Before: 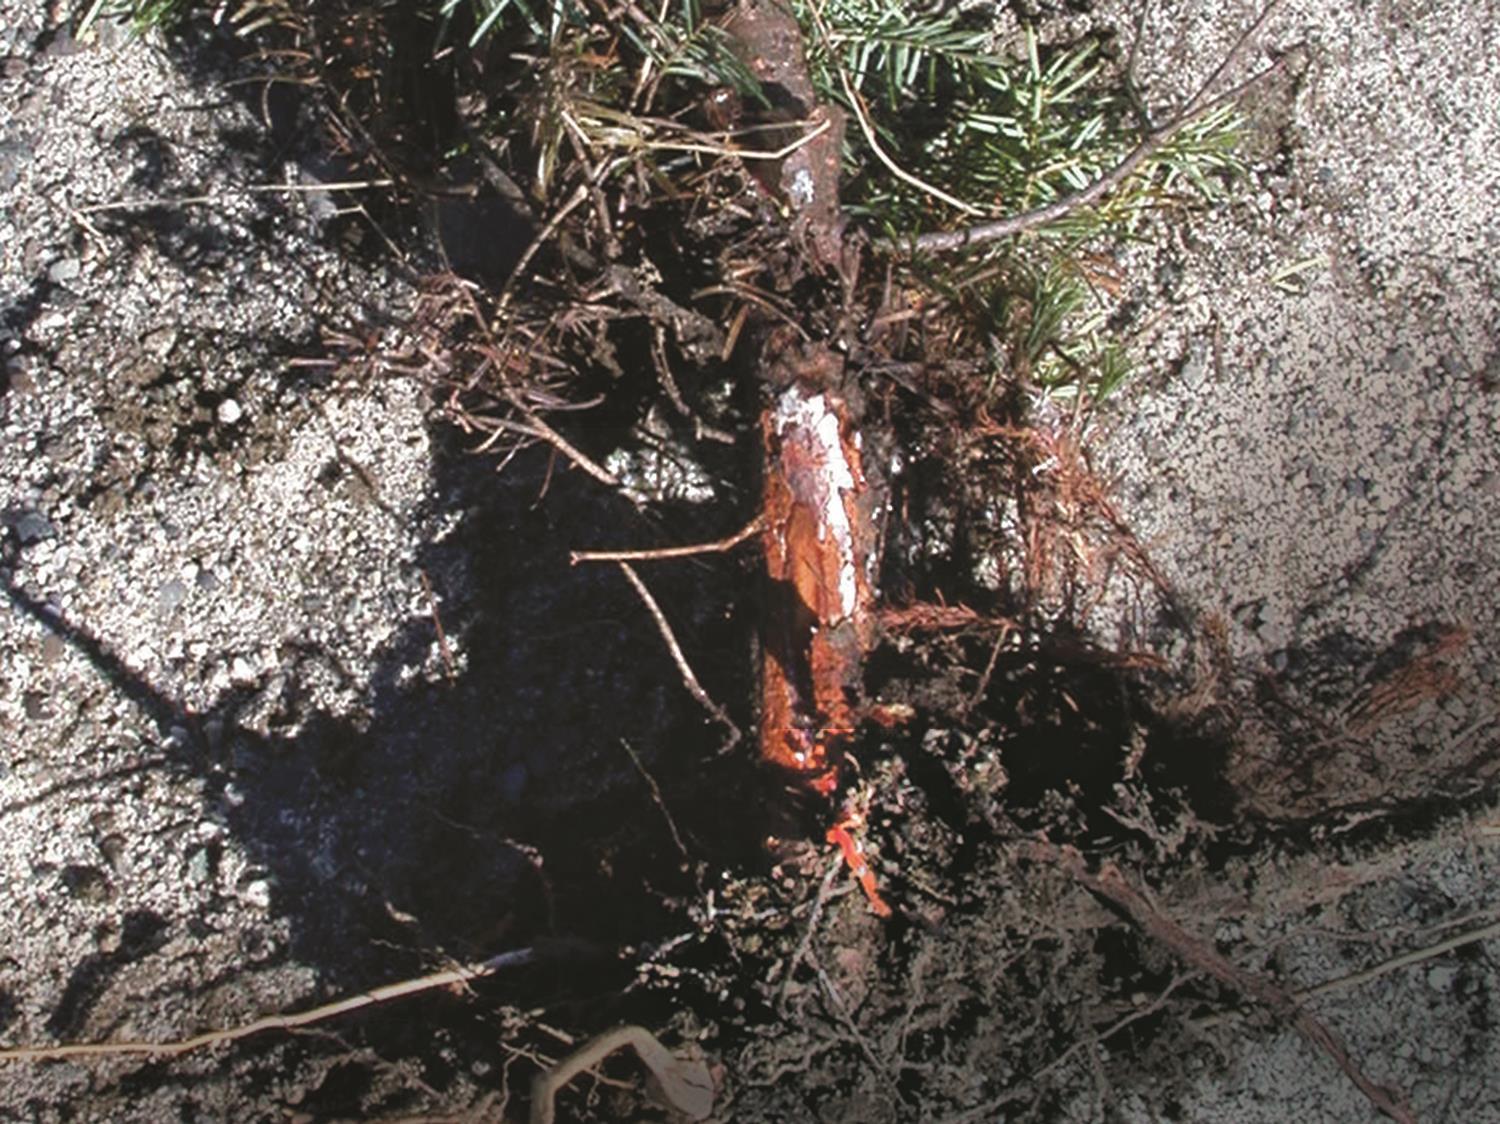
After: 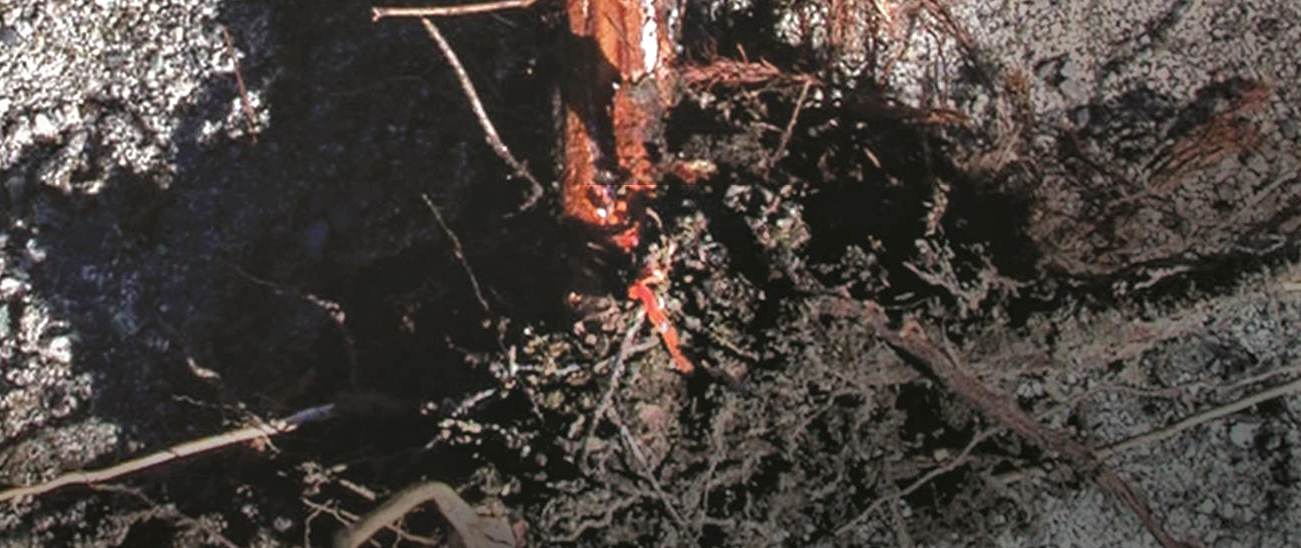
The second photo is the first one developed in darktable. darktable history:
crop and rotate: left 13.266%, top 48.46%, bottom 2.712%
local contrast: on, module defaults
